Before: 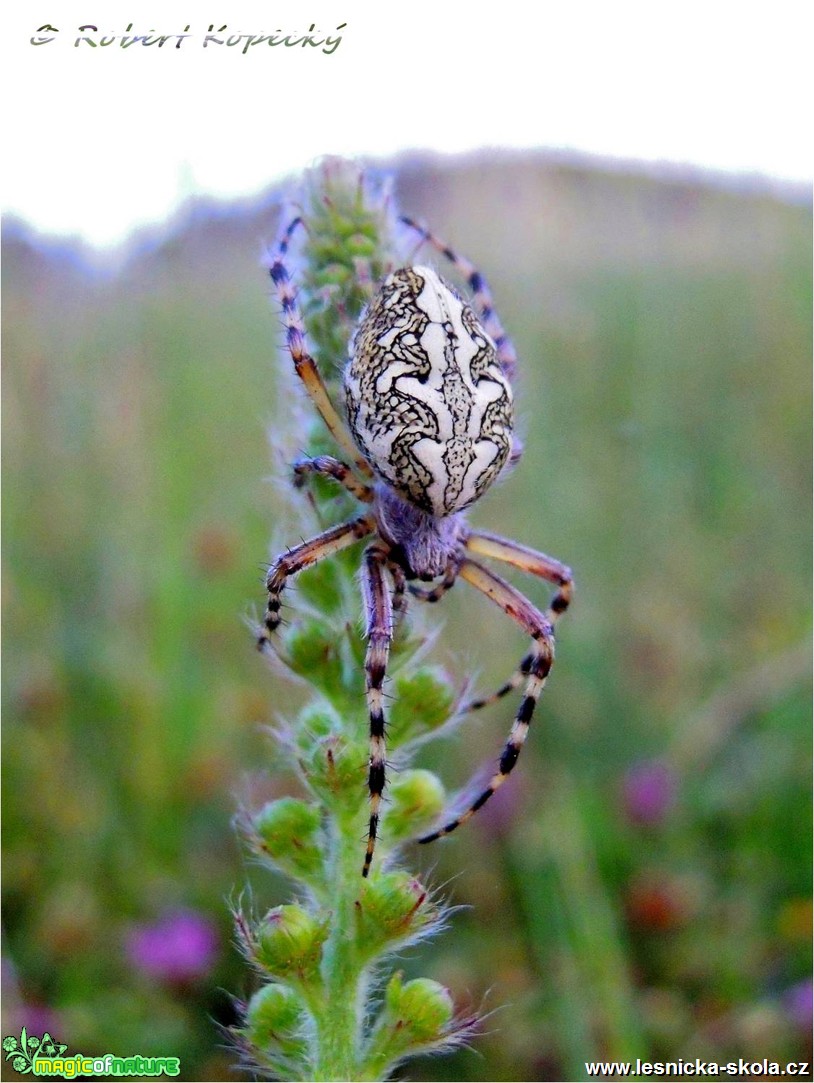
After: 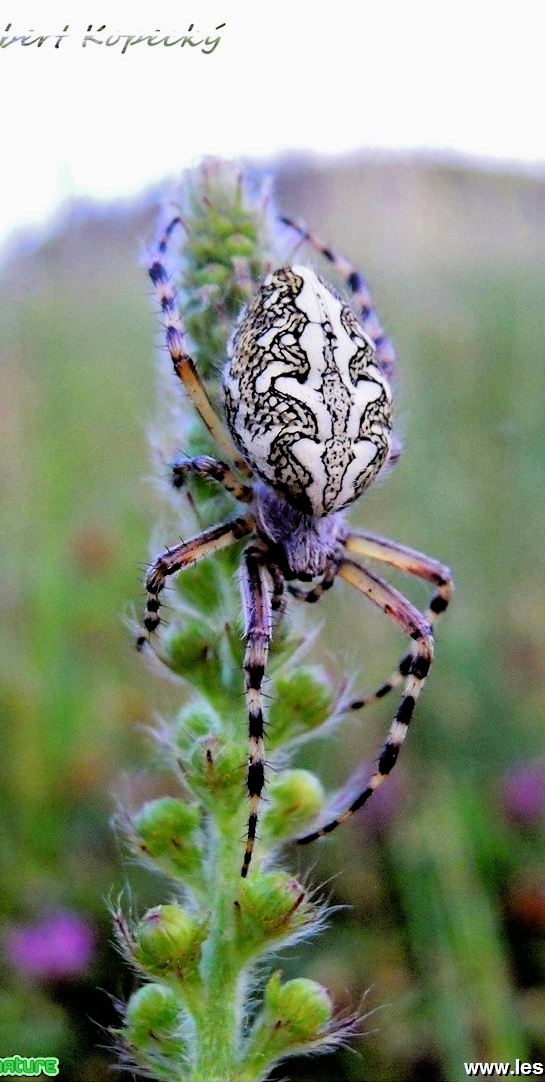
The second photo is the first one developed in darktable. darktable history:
filmic rgb: black relative exposure -3.68 EV, white relative exposure 2.74 EV, threshold 6 EV, dynamic range scaling -4.91%, hardness 3.04, enable highlight reconstruction true
exposure: black level correction 0, exposure 0 EV, compensate exposure bias true, compensate highlight preservation false
crop and rotate: left 14.897%, right 18.065%
